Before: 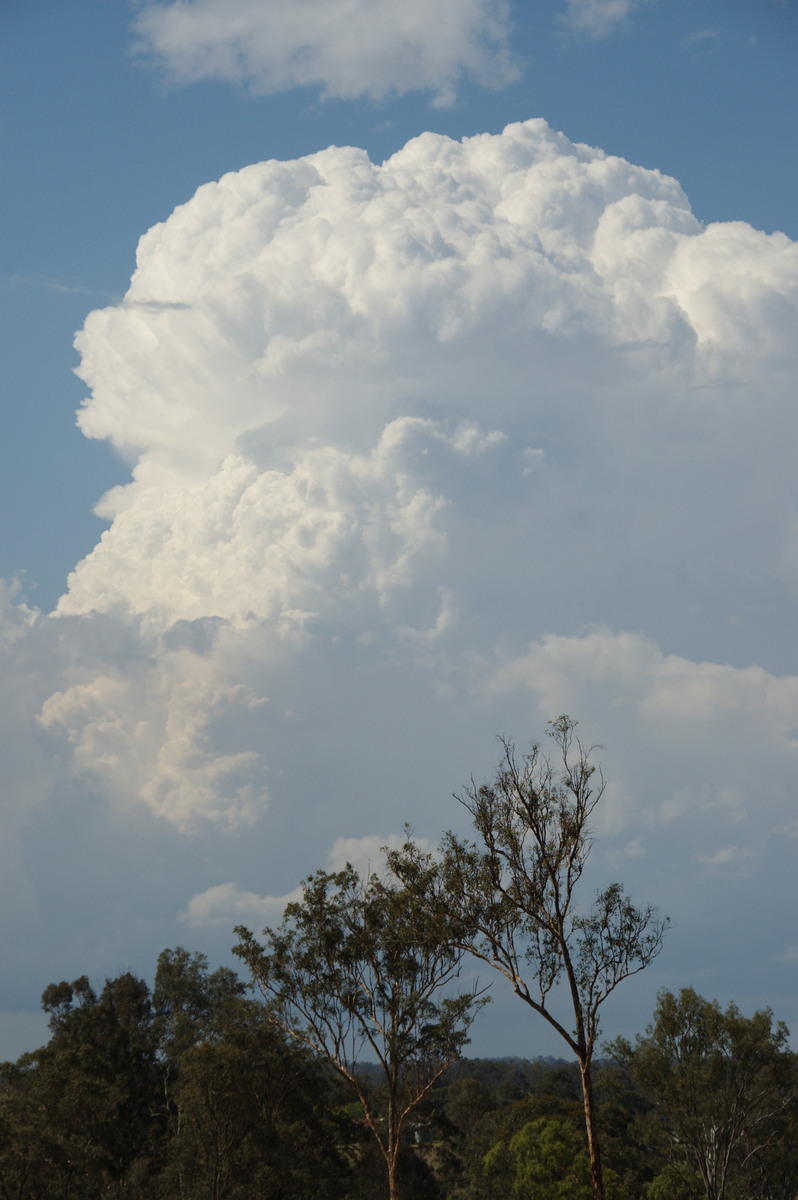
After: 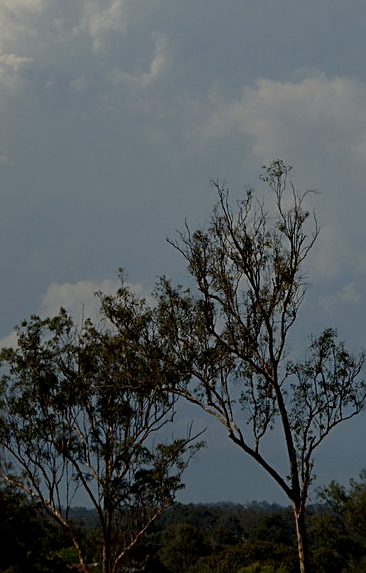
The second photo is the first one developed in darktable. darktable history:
exposure: black level correction 0.009, exposure -0.661 EV, compensate highlight preservation false
sharpen: on, module defaults
crop: left 35.865%, top 46.272%, right 18.22%, bottom 5.915%
